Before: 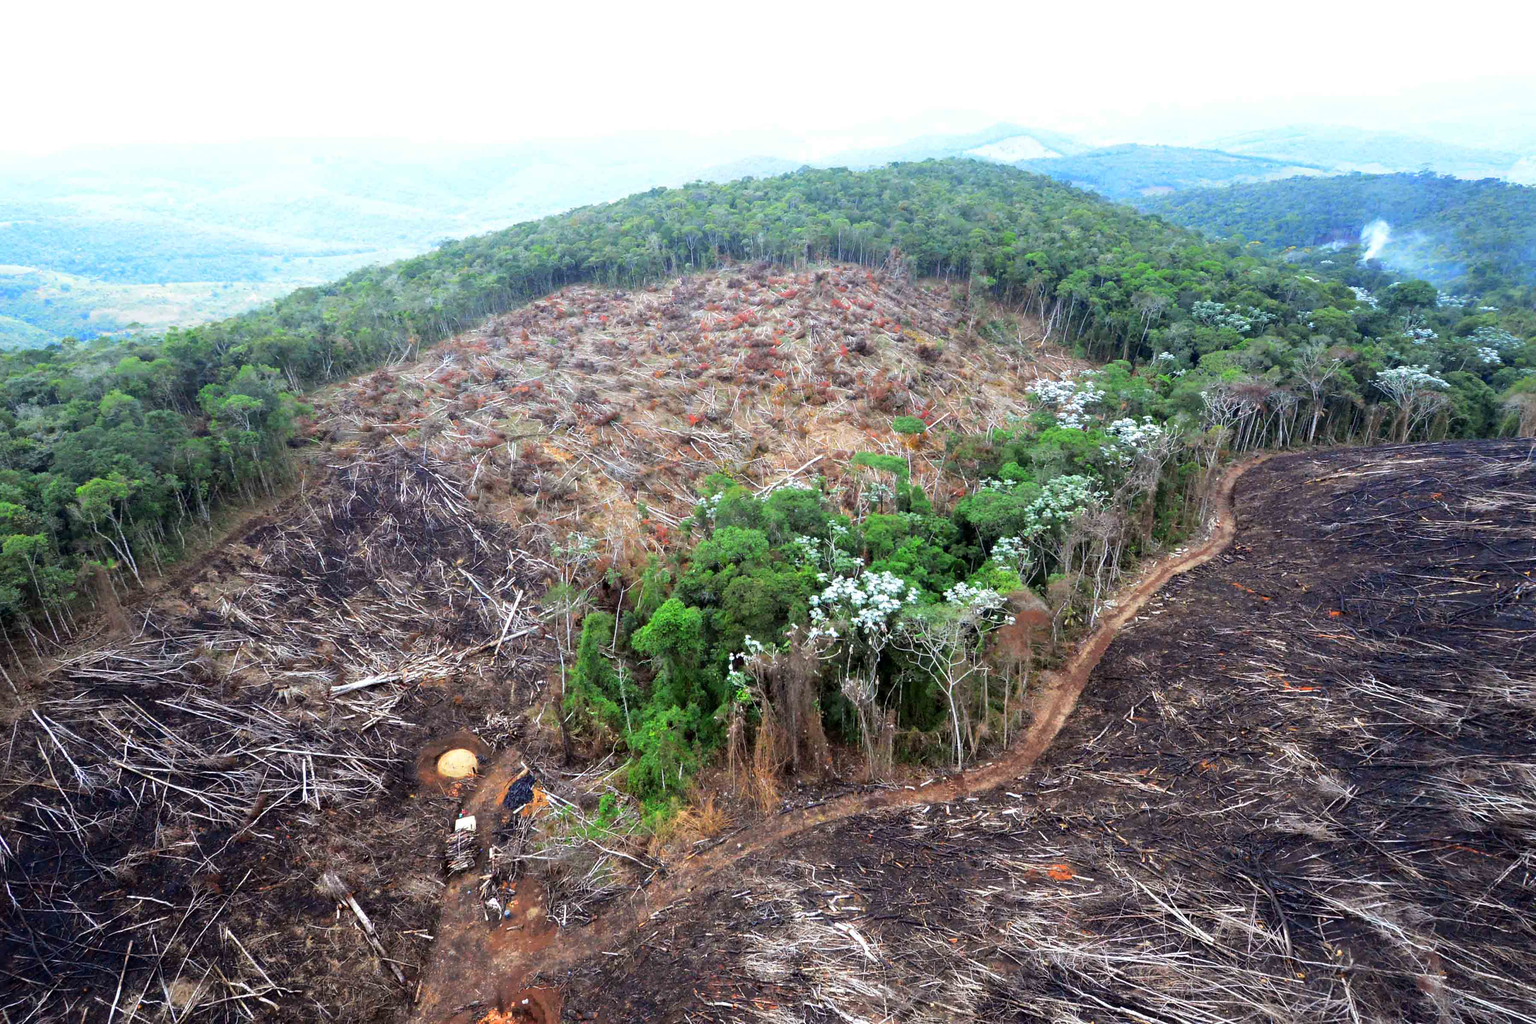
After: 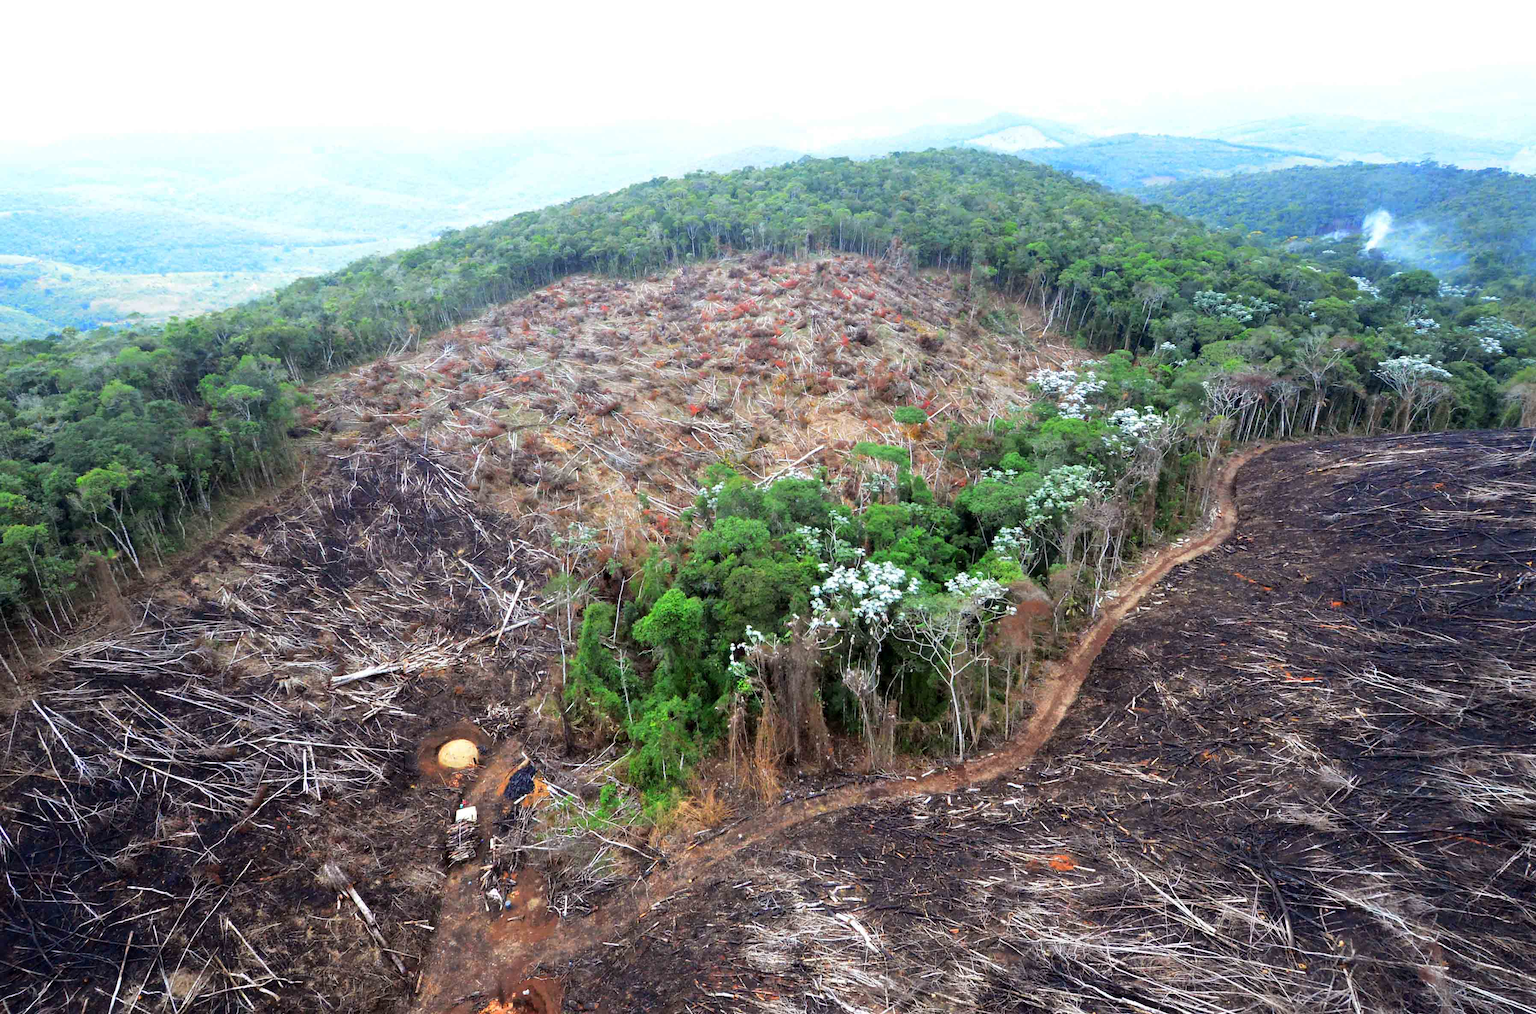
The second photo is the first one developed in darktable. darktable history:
crop: top 1.059%, right 0.089%
